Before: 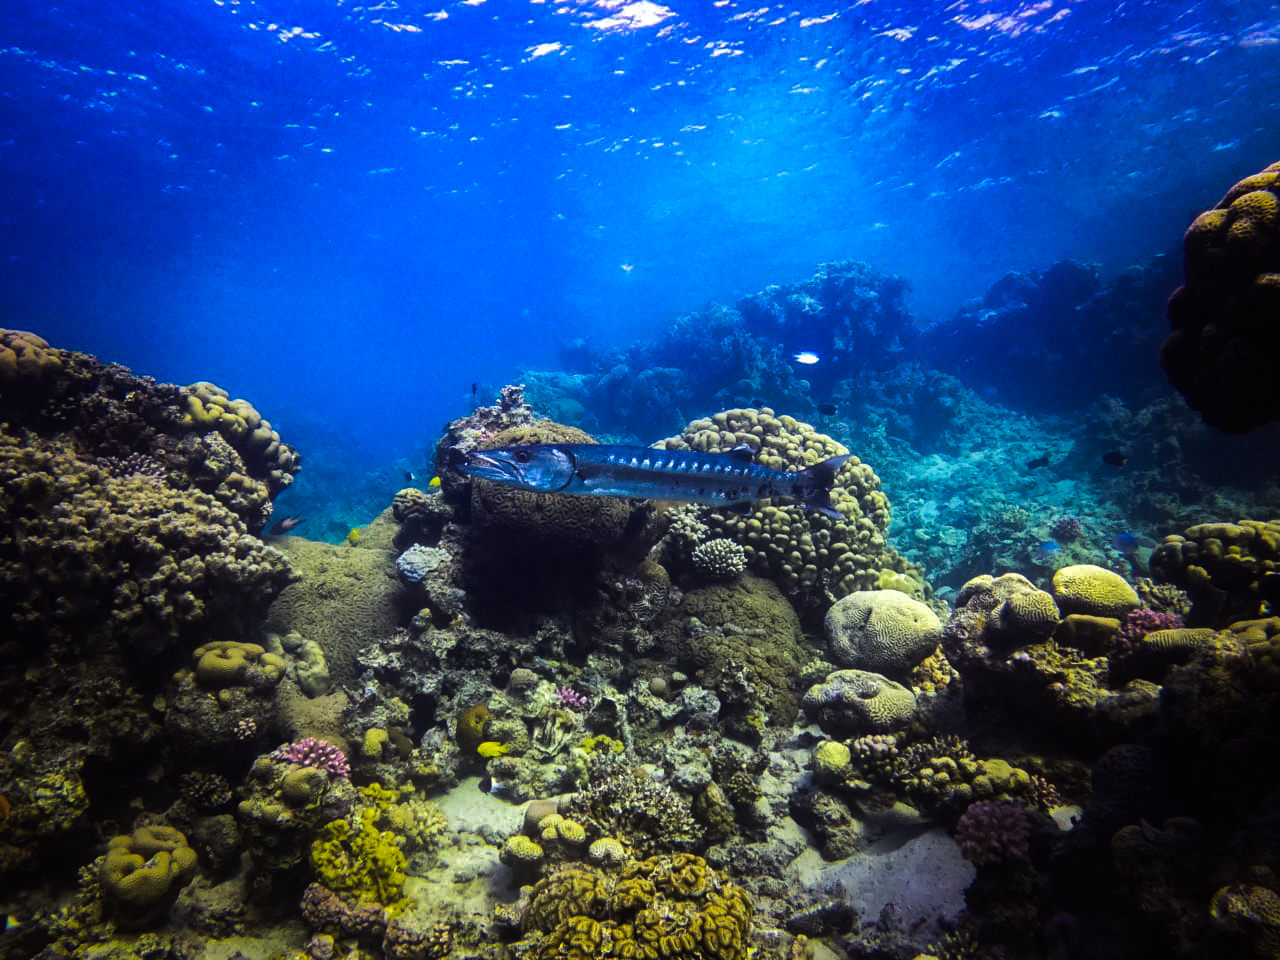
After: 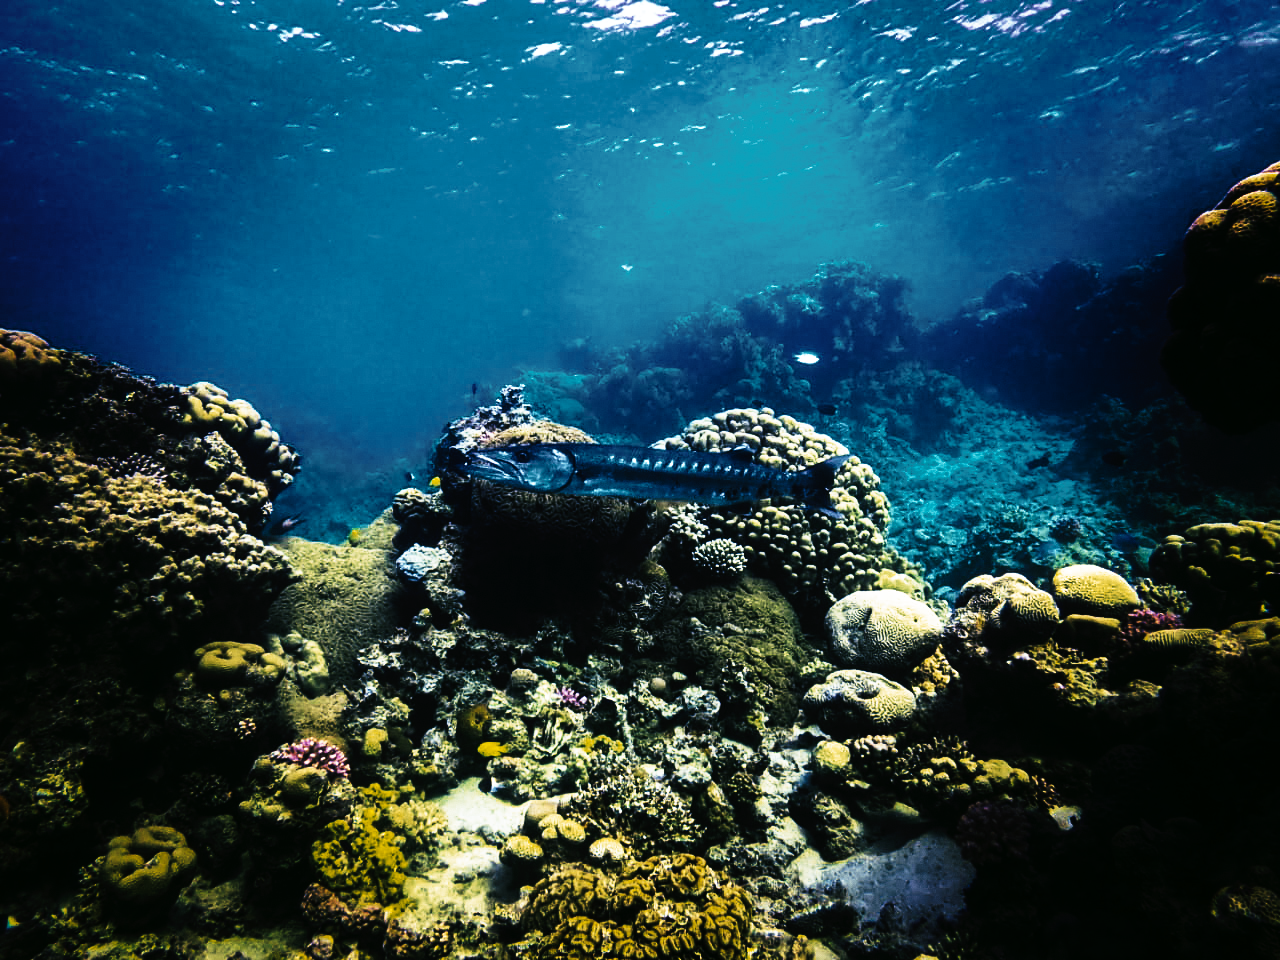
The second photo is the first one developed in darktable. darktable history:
tone curve: curves: ch0 [(0, 0) (0.003, 0.003) (0.011, 0.006) (0.025, 0.01) (0.044, 0.016) (0.069, 0.02) (0.1, 0.025) (0.136, 0.034) (0.177, 0.051) (0.224, 0.08) (0.277, 0.131) (0.335, 0.209) (0.399, 0.328) (0.468, 0.47) (0.543, 0.629) (0.623, 0.788) (0.709, 0.903) (0.801, 0.965) (0.898, 0.989) (1, 1)], preserve colors none
color look up table: target L [98.72, 84.75, 78.68, 55.08, 66.27, 64.54, 74.98, 47.56, 56.59, 55.3, 46.69, 37.77, 27.64, 200.02, 77.26, 58.29, 62.92, 50.2, 41.04, 51.7, 38.23, 40.37, 36.43, 33.94, 15.22, 84.41, 76.72, 47.82, 58.17, 50.04, 55.43, 40.7, 36.53, 35.83, 35.05, 33.89, 27.62, 33.57, 24.73, 17.86, 2.953, 54.37, 69.53, 53.68, 67.81, 50.93, 47.2, 43.79, 11.73], target a [0.366, -1.572, -15.73, -15.88, 1.778, -3.928, -4.214, -23.23, -21.97, 1.729, -14.36, -16.05, -20.31, 0, 4.344, 6.765, 17.04, 20.71, 34.45, 10.1, 29.61, 11.38, 22.14, 20.74, -1.091, 2.326, 15.78, 38.37, 1.342, 31.86, 14.75, -4.04, 29.63, 21.54, -2.673, 0.58, 23.61, -0.024, 34.88, 2.776, 0.738, -15.41, -19, -15.06, -5.936, -12.4, -10.32, -11.7, -17.58], target b [4.584, 20.69, -9.451, -10.16, 42.16, 40.11, 21.78, 21.46, 11.49, 33.03, -3.512, 9.752, 13.17, 0, 17.67, 35.59, 1.729, 31.25, -2.787, 20.59, 32.11, 28.82, 28.99, 35.16, 5.242, -2.741, -12.5, -25.14, -15.9, -15.28, -0.218, -17.04, -12.58, -6.794, -15.58, -18.72, -24.63, -17.71, -34.93, -21.93, 0.264, -10.62, -16.91, -10.78, -1.312, -12.03, -11.5, -6.89, 0.46], num patches 49
